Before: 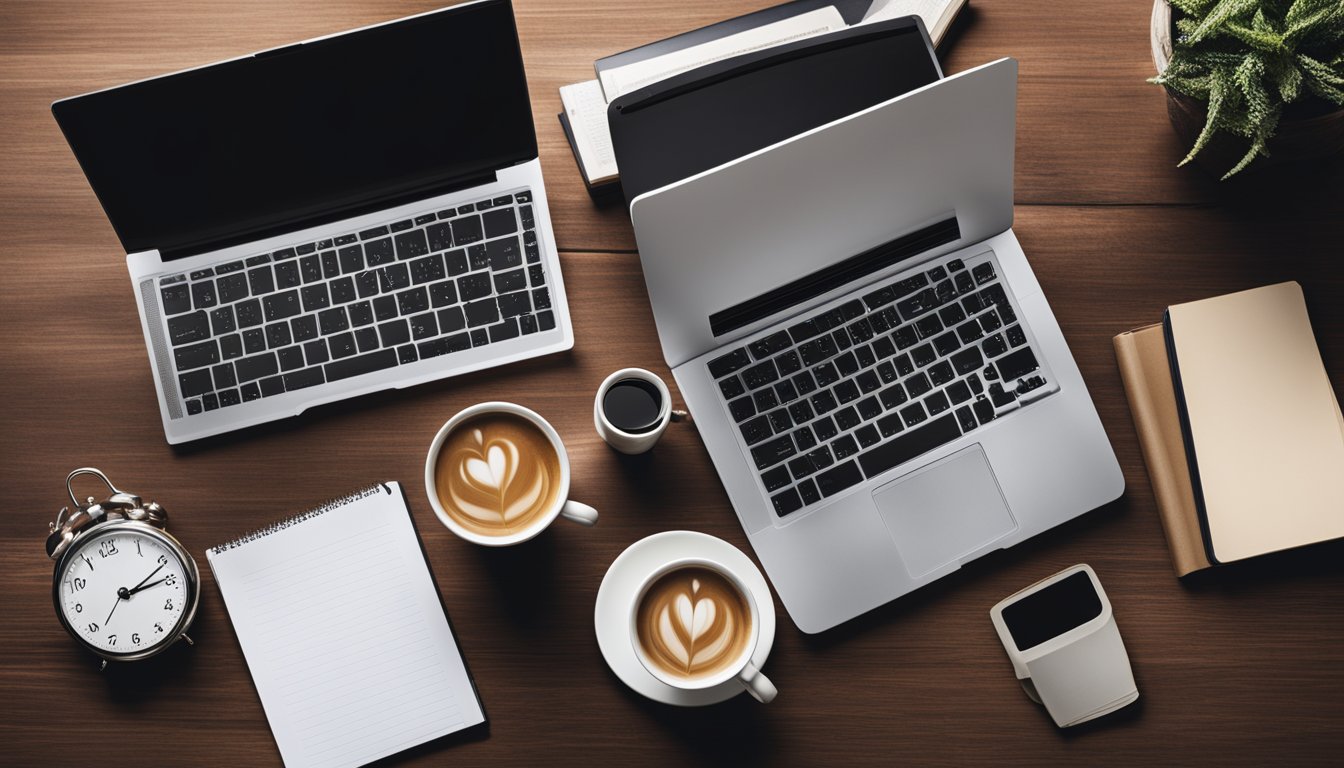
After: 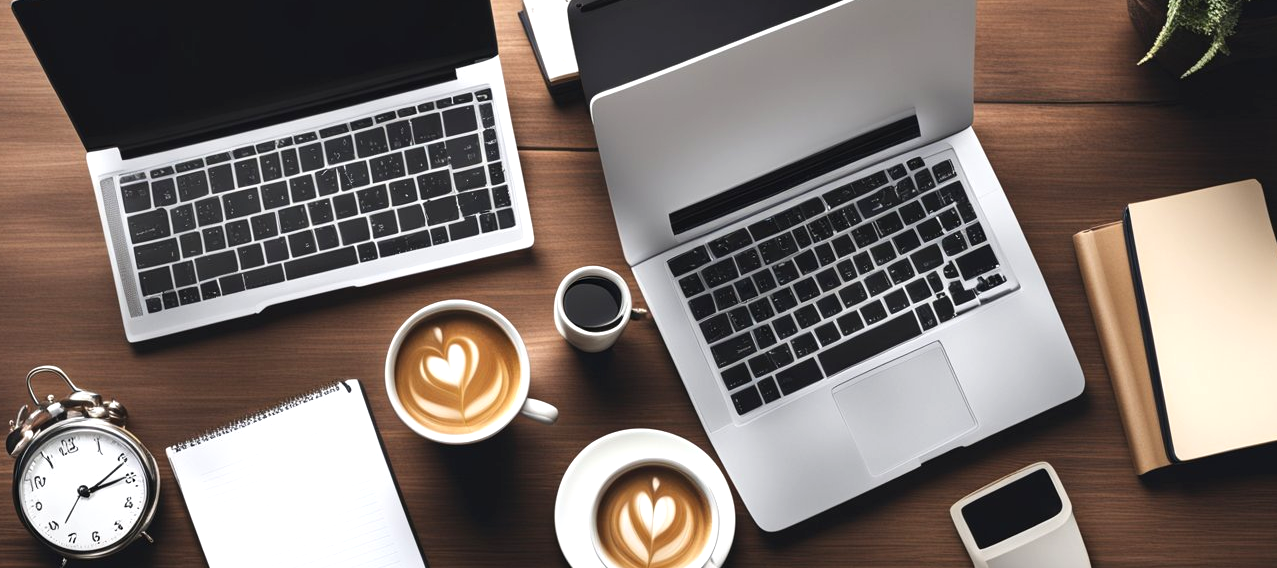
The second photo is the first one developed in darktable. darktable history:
crop and rotate: left 2.991%, top 13.302%, right 1.981%, bottom 12.636%
exposure: black level correction 0, exposure 0.5 EV, compensate exposure bias true, compensate highlight preservation false
